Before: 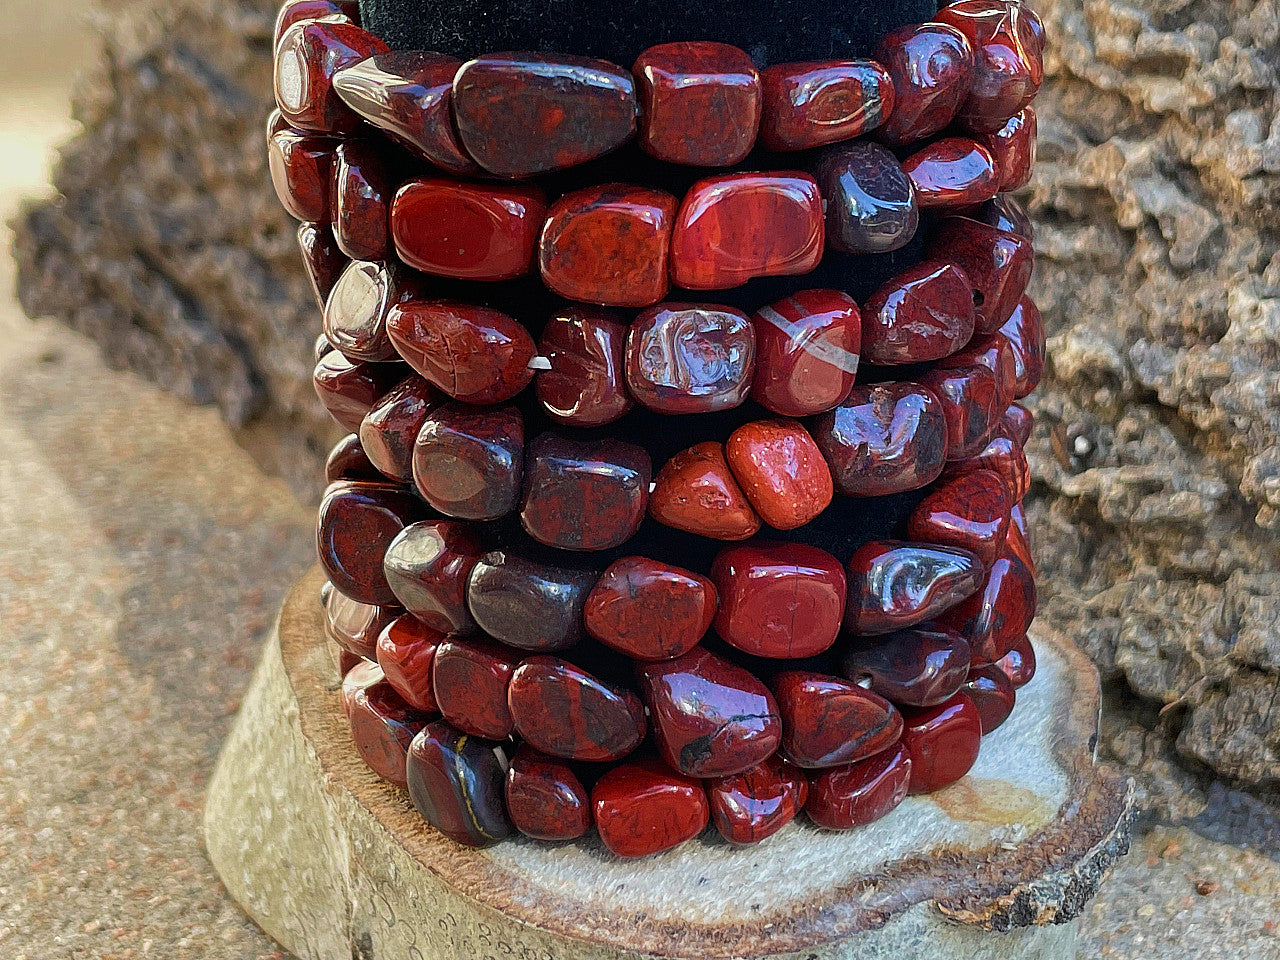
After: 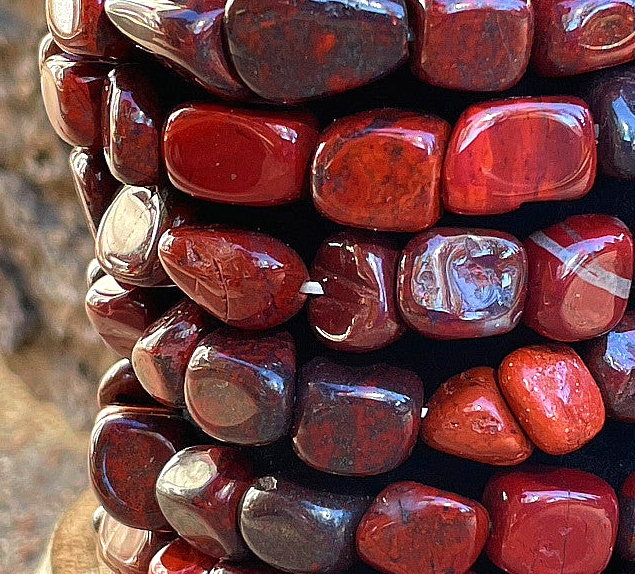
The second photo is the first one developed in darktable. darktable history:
crop: left 17.857%, top 7.823%, right 32.518%, bottom 32.355%
exposure: black level correction 0, exposure 0.5 EV, compensate highlight preservation false
